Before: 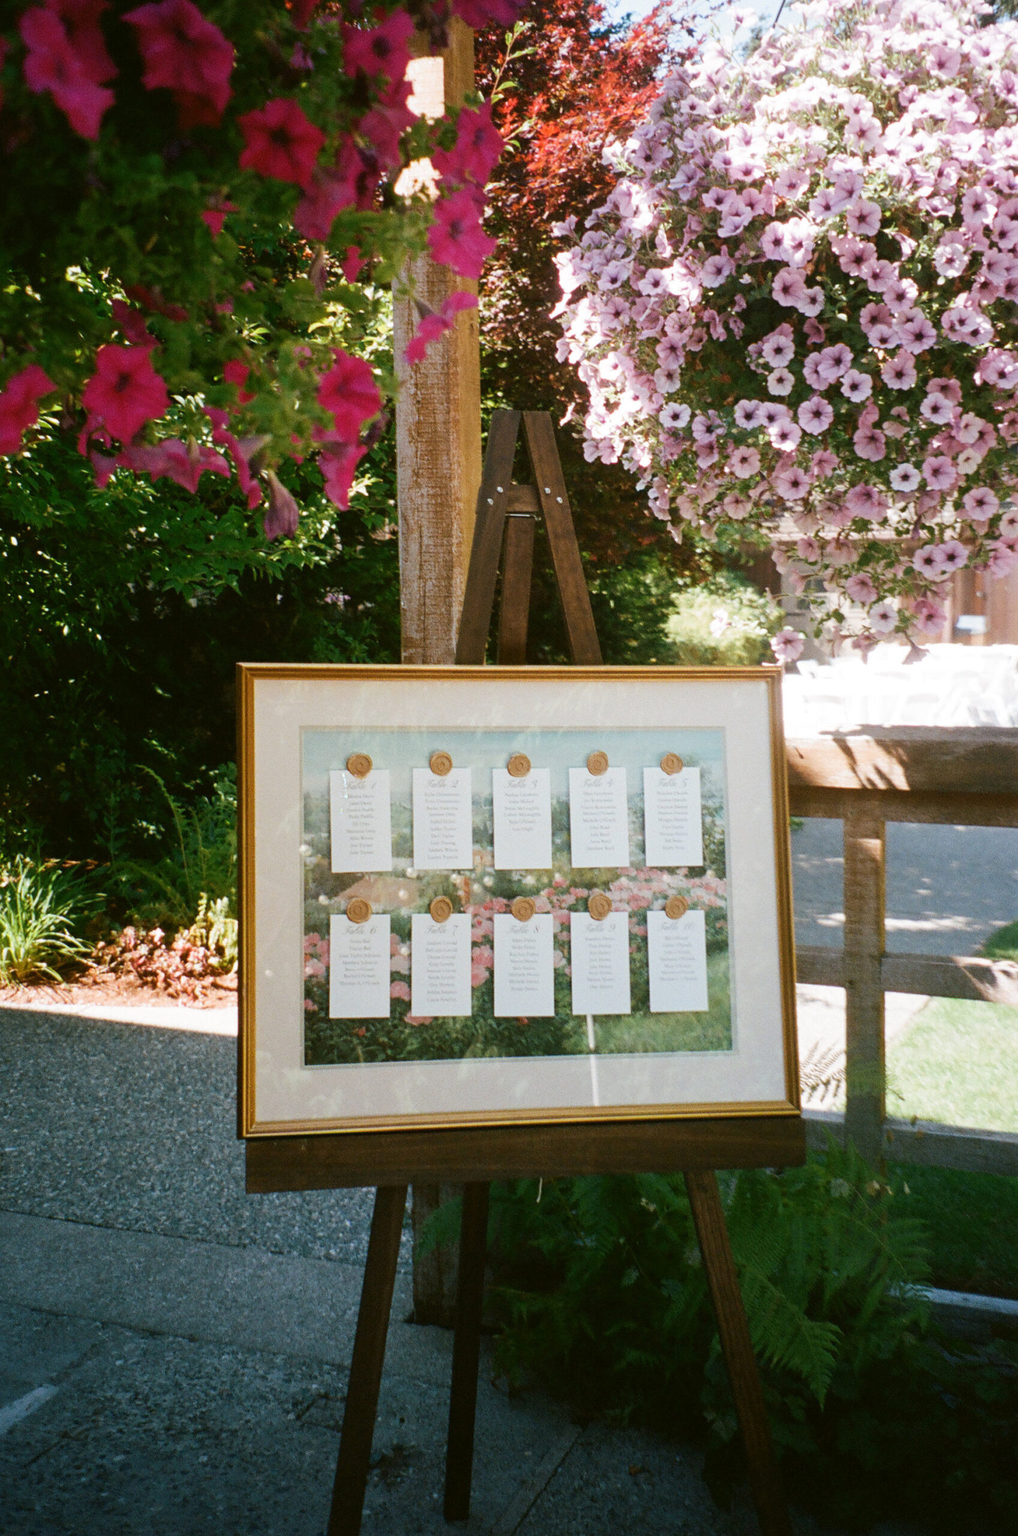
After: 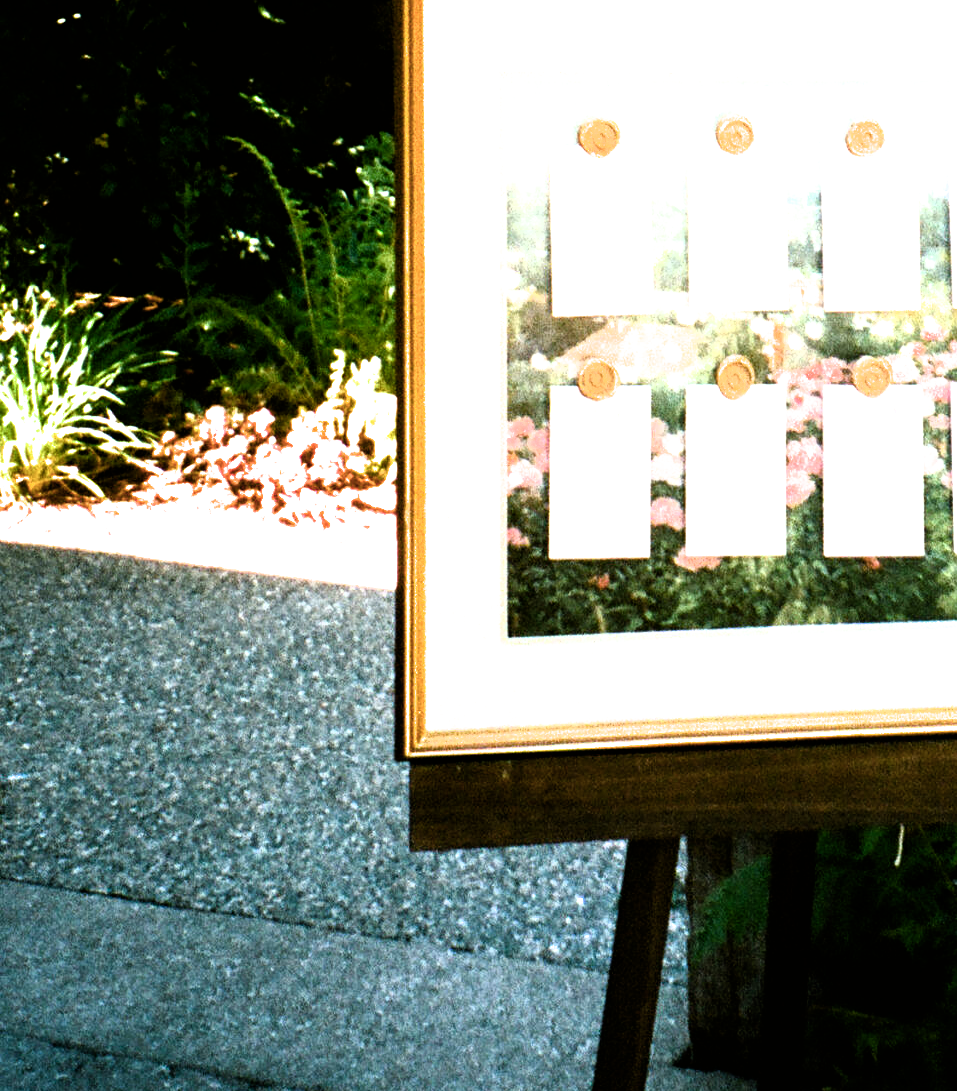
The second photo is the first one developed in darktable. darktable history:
exposure: exposure 1.061 EV, compensate highlight preservation false
color balance rgb: perceptual saturation grading › global saturation 20%, perceptual saturation grading › highlights -25%, perceptual saturation grading › shadows 50%
crop: top 44.483%, right 43.593%, bottom 12.892%
filmic rgb: black relative exposure -8.2 EV, white relative exposure 2.2 EV, threshold 3 EV, hardness 7.11, latitude 85.74%, contrast 1.696, highlights saturation mix -4%, shadows ↔ highlights balance -2.69%, color science v5 (2021), contrast in shadows safe, contrast in highlights safe, enable highlight reconstruction true
